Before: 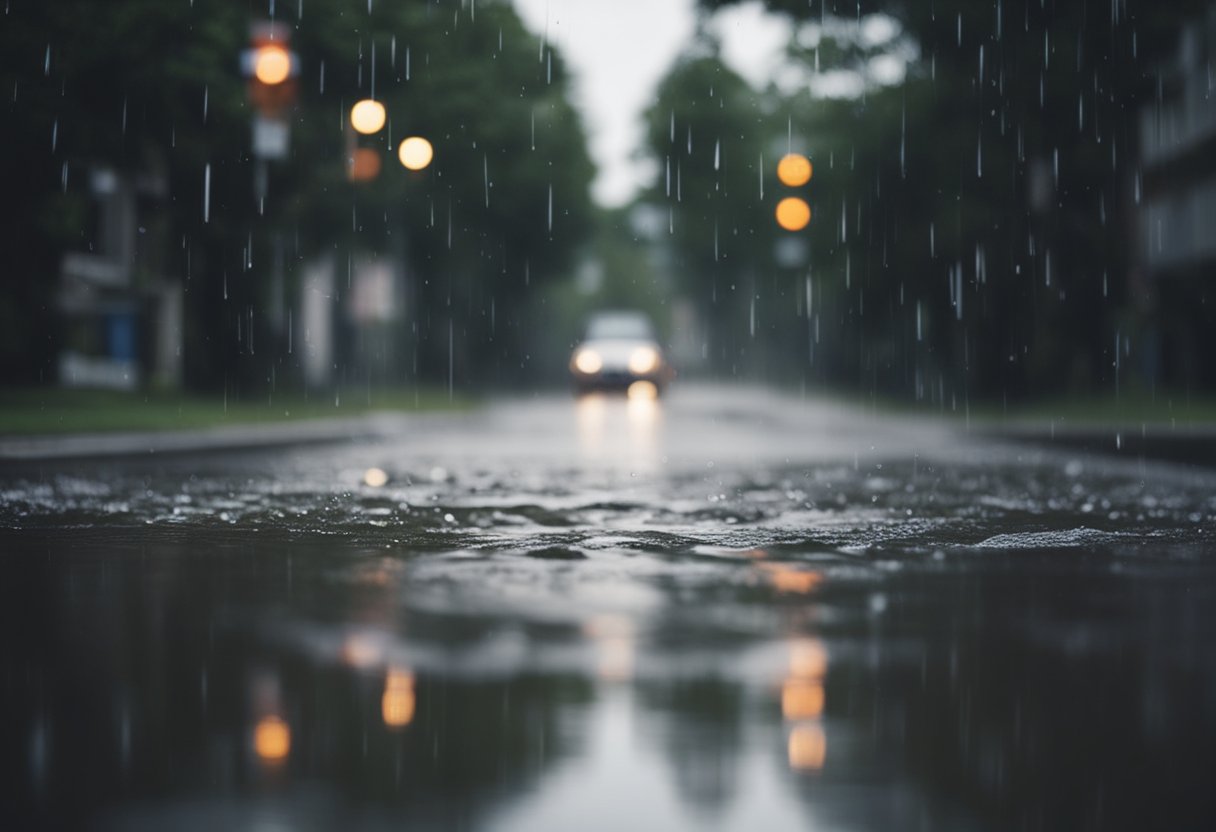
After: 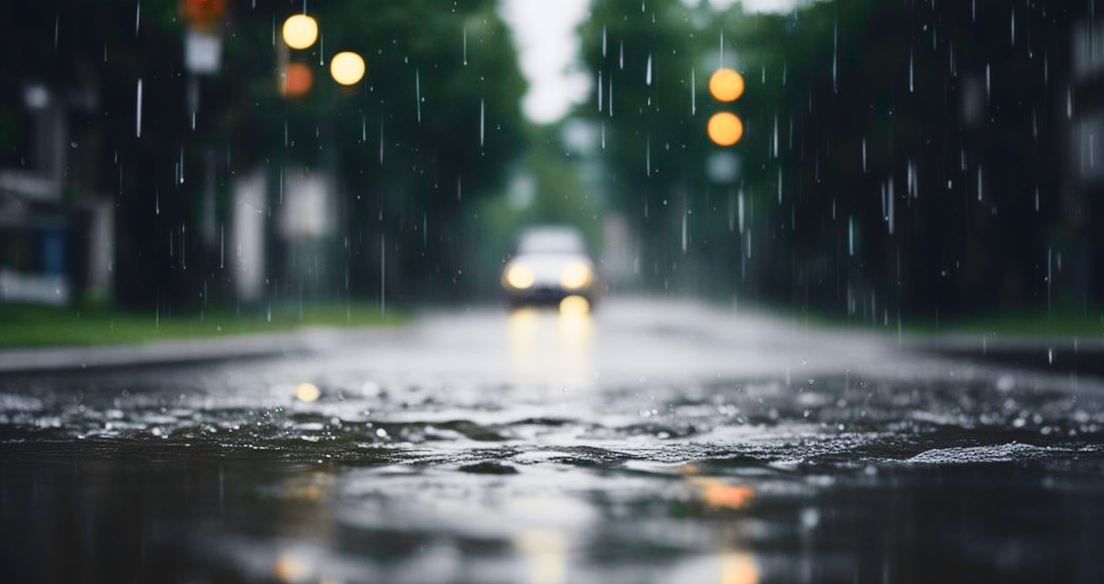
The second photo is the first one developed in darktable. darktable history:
color balance rgb: perceptual saturation grading › global saturation 20%, perceptual saturation grading › highlights -25%, perceptual saturation grading › shadows 25%
tone curve: curves: ch0 [(0, 0.011) (0.053, 0.026) (0.174, 0.115) (0.398, 0.444) (0.673, 0.775) (0.829, 0.906) (0.991, 0.981)]; ch1 [(0, 0) (0.276, 0.206) (0.409, 0.383) (0.473, 0.458) (0.492, 0.499) (0.521, 0.502) (0.546, 0.543) (0.585, 0.617) (0.659, 0.686) (0.78, 0.8) (1, 1)]; ch2 [(0, 0) (0.438, 0.449) (0.473, 0.469) (0.503, 0.5) (0.523, 0.538) (0.562, 0.598) (0.612, 0.635) (0.695, 0.713) (1, 1)], color space Lab, independent channels, preserve colors none
crop: left 5.596%, top 10.314%, right 3.534%, bottom 19.395%
